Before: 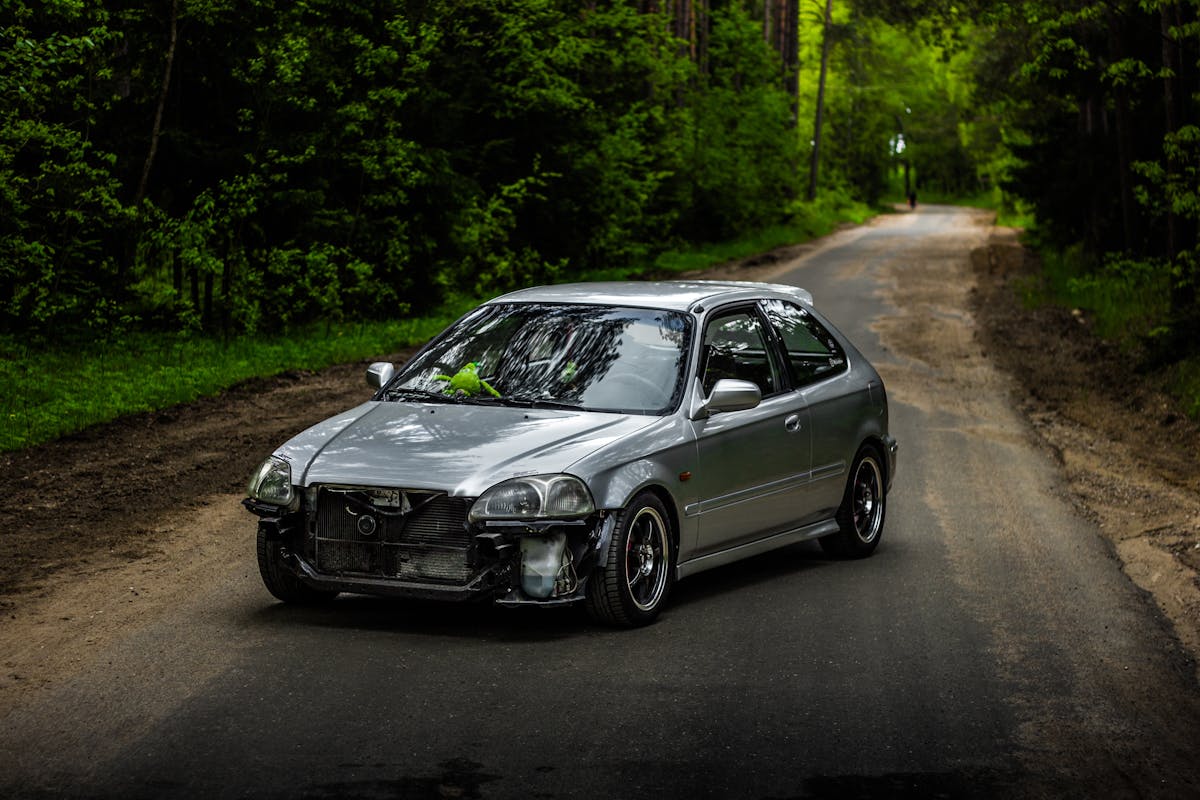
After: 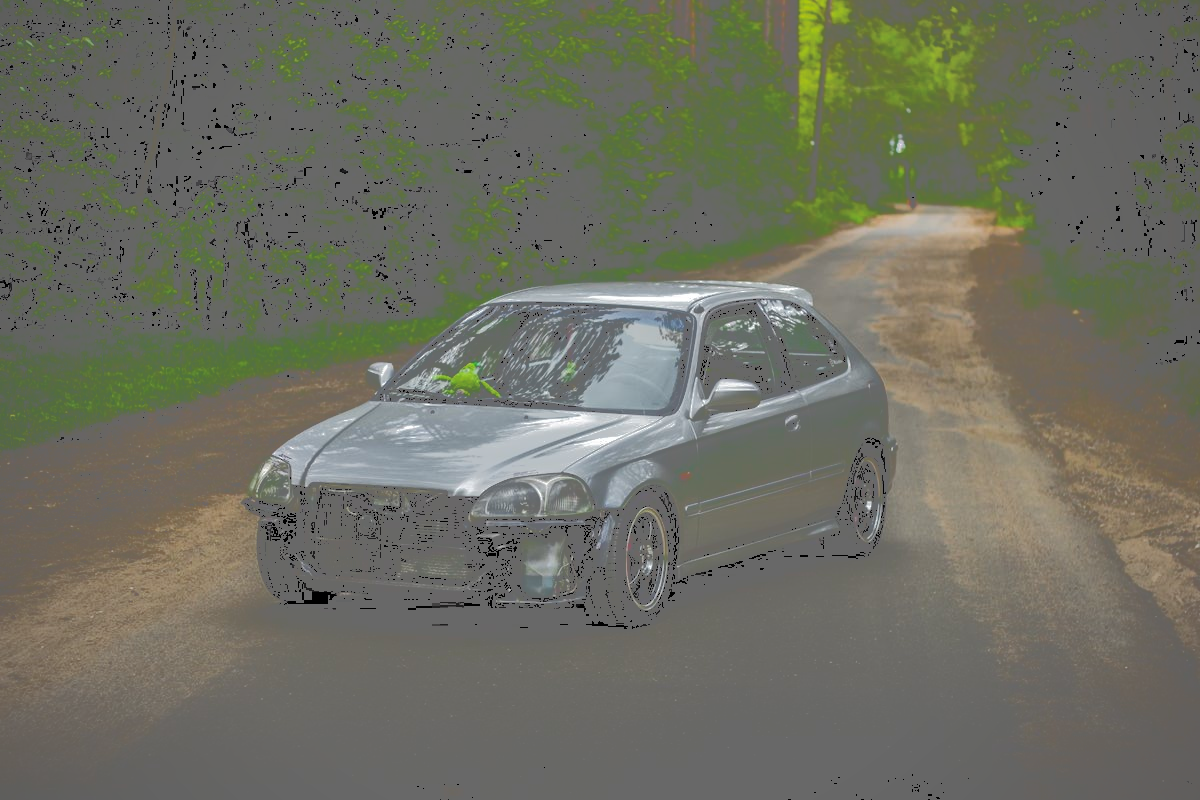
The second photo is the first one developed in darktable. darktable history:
tone curve: curves: ch0 [(0, 0) (0.003, 0.439) (0.011, 0.439) (0.025, 0.439) (0.044, 0.439) (0.069, 0.439) (0.1, 0.439) (0.136, 0.44) (0.177, 0.444) (0.224, 0.45) (0.277, 0.462) (0.335, 0.487) (0.399, 0.528) (0.468, 0.577) (0.543, 0.621) (0.623, 0.669) (0.709, 0.715) (0.801, 0.764) (0.898, 0.804) (1, 1)], color space Lab, independent channels, preserve colors none
contrast brightness saturation: saturation -0.04
vignetting: fall-off start 74.65%, fall-off radius 66.06%, brightness -0.274
